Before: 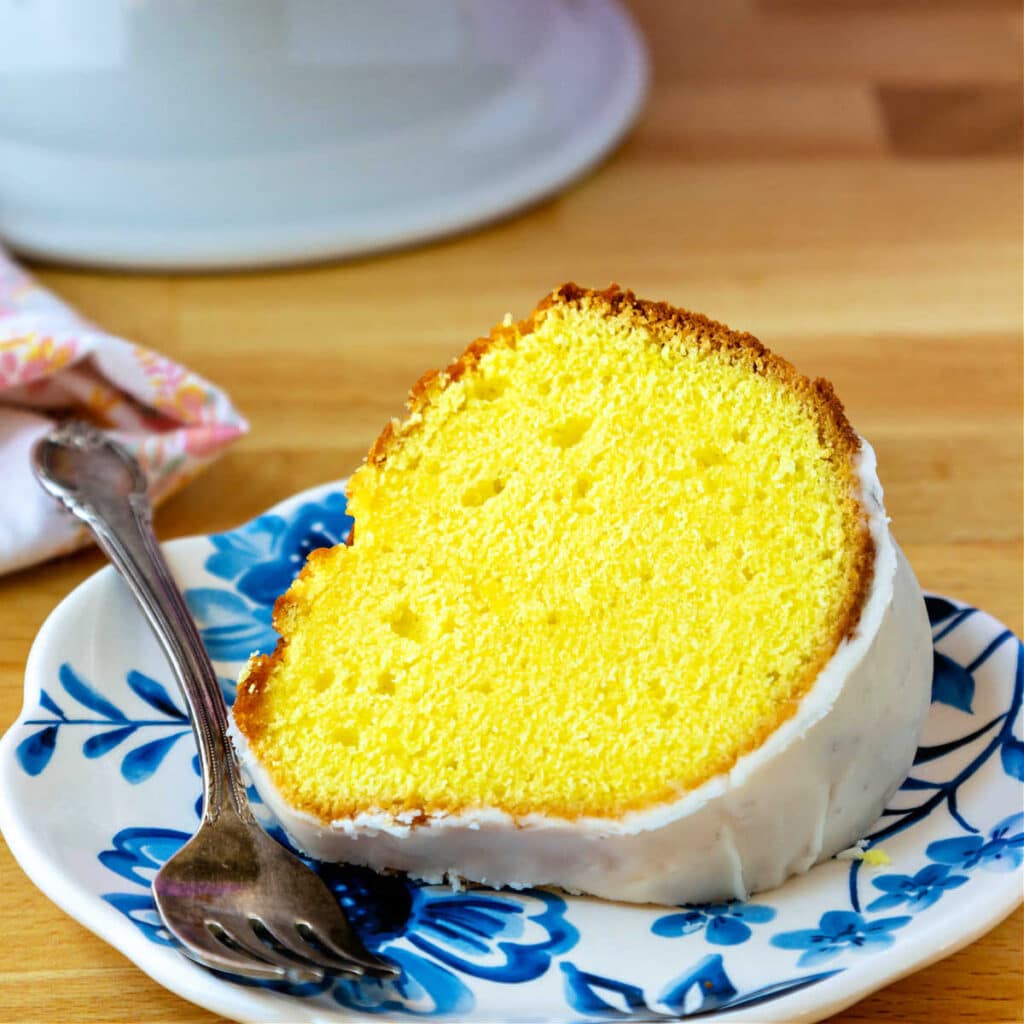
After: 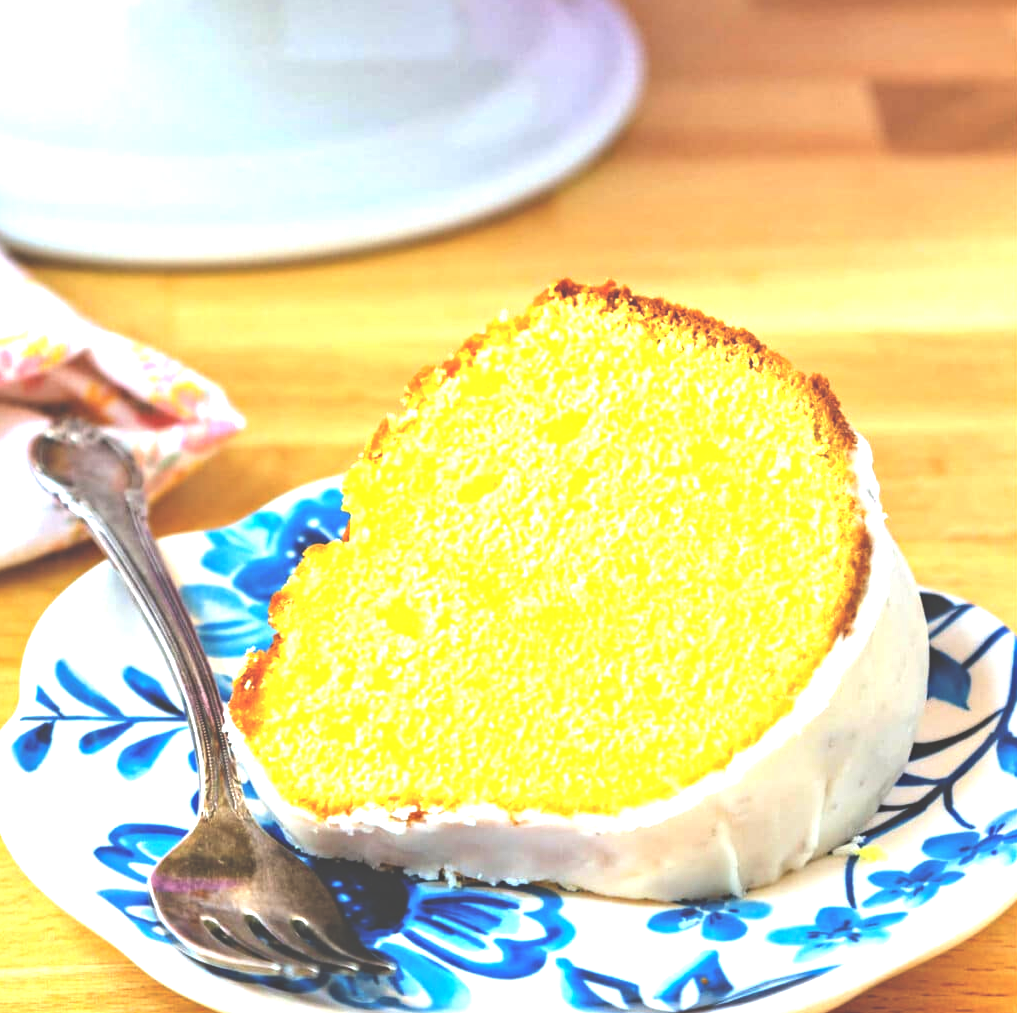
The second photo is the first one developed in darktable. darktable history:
color correction: highlights b* 0.022
haze removal: compatibility mode true, adaptive false
crop: left 0.428%, top 0.475%, right 0.207%, bottom 0.572%
exposure: black level correction -0.023, exposure 1.393 EV, compensate exposure bias true, compensate highlight preservation false
tone equalizer: -7 EV 0.191 EV, -6 EV 0.13 EV, -5 EV 0.083 EV, -4 EV 0.042 EV, -2 EV -0.025 EV, -1 EV -0.043 EV, +0 EV -0.084 EV, smoothing diameter 24.94%, edges refinement/feathering 12.29, preserve details guided filter
